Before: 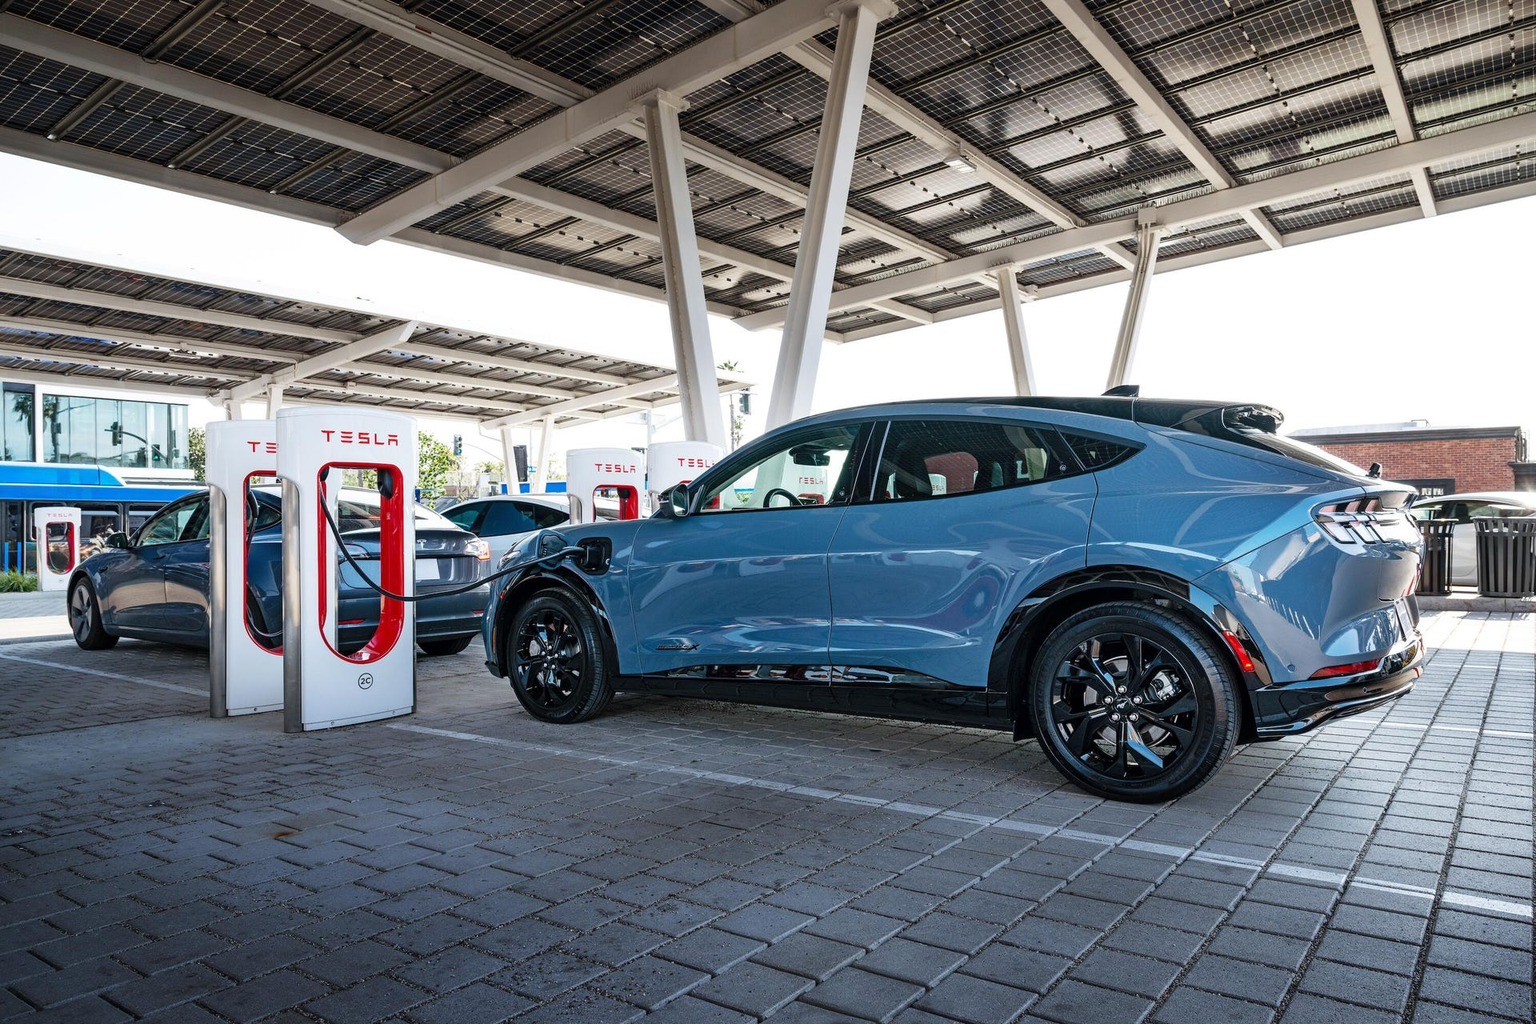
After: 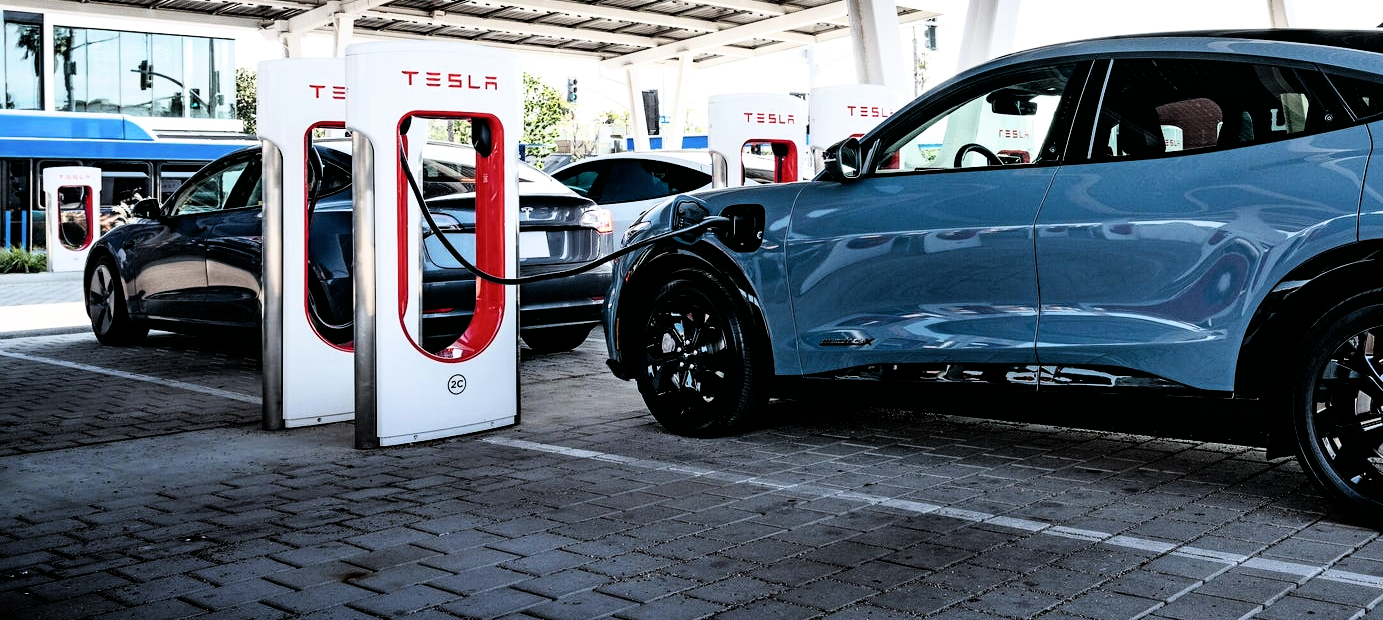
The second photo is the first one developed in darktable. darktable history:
crop: top 36.498%, right 27.964%, bottom 14.995%
filmic rgb: black relative exposure -3.75 EV, white relative exposure 2.4 EV, dynamic range scaling -50%, hardness 3.42, latitude 30%, contrast 1.8
